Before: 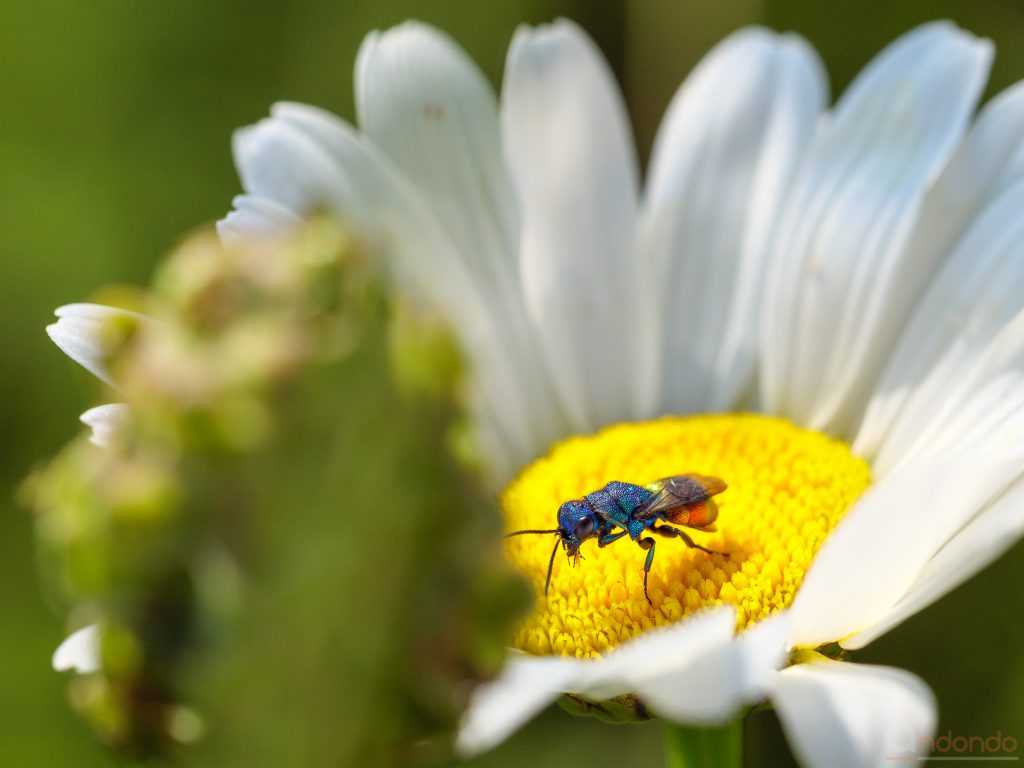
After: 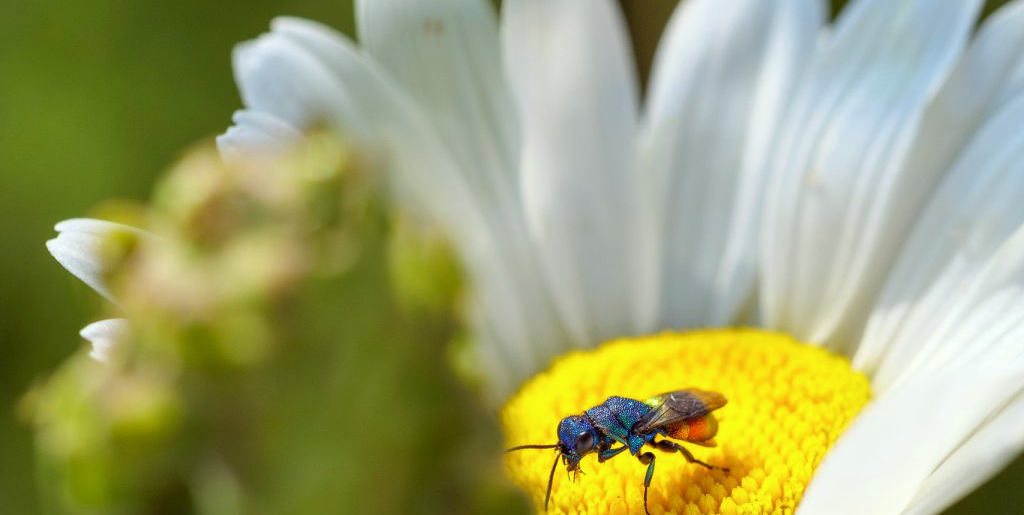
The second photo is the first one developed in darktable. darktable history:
crop: top 11.151%, bottom 21.753%
color correction: highlights a* -2.93, highlights b* -2.07, shadows a* 2.49, shadows b* 2.9
vignetting: fall-off start 100.61%, brightness -0.35
